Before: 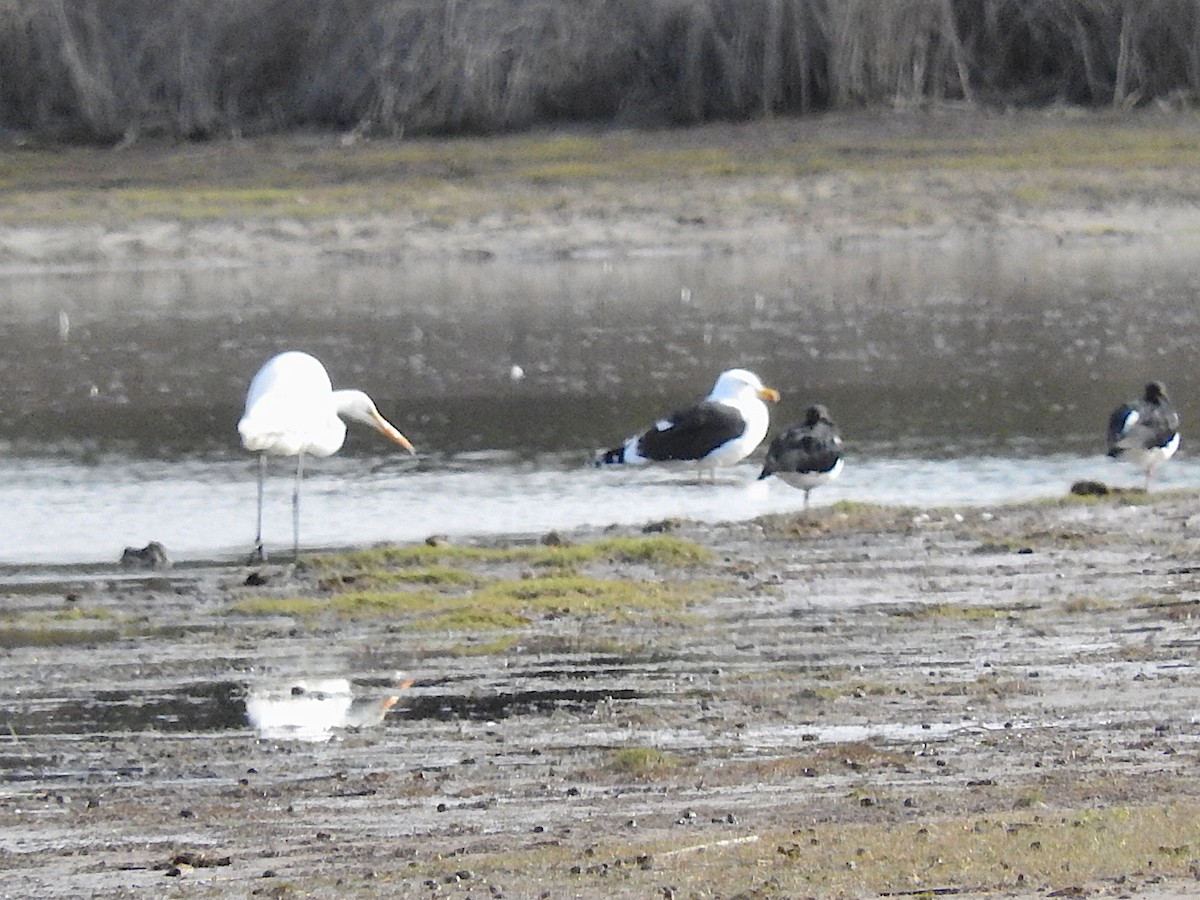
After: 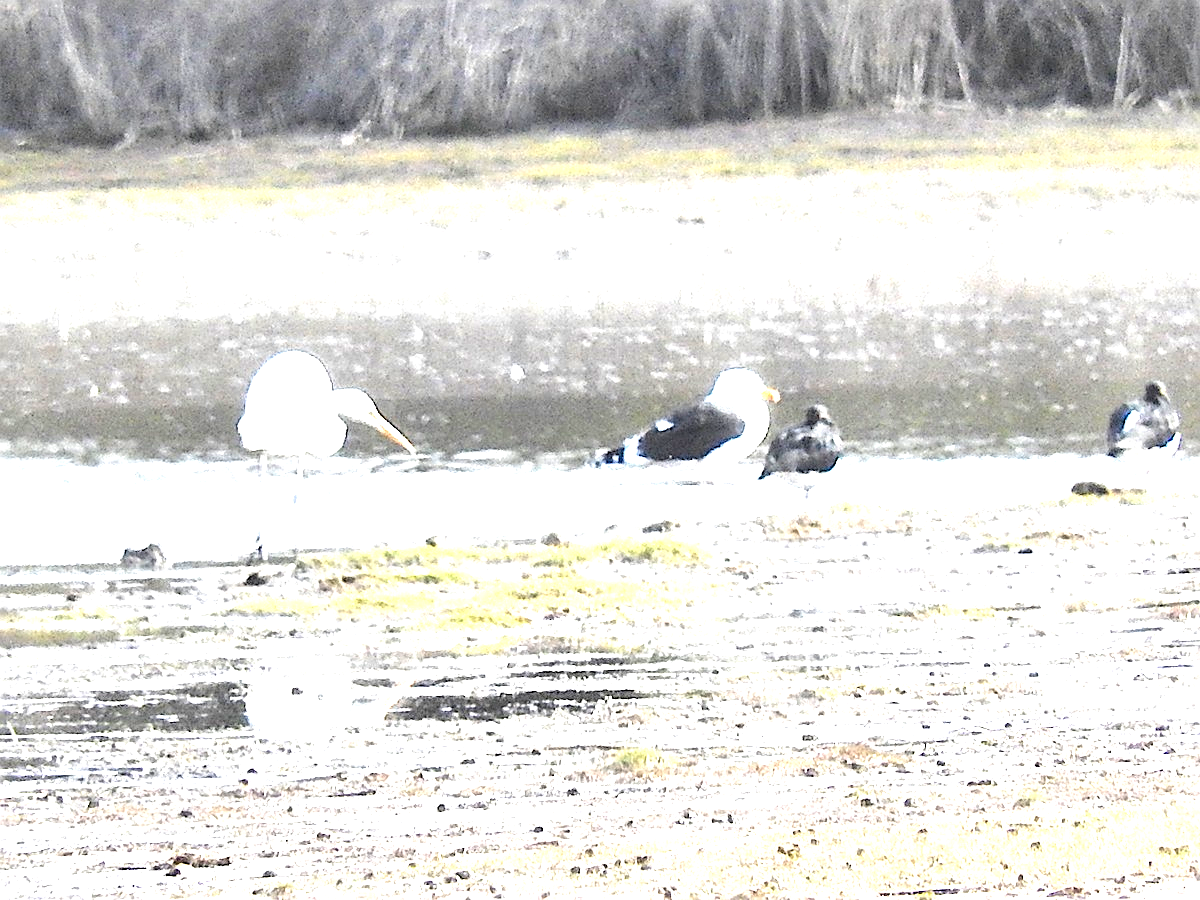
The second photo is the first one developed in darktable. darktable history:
exposure: exposure 1.995 EV, compensate highlight preservation false
sharpen: on, module defaults
